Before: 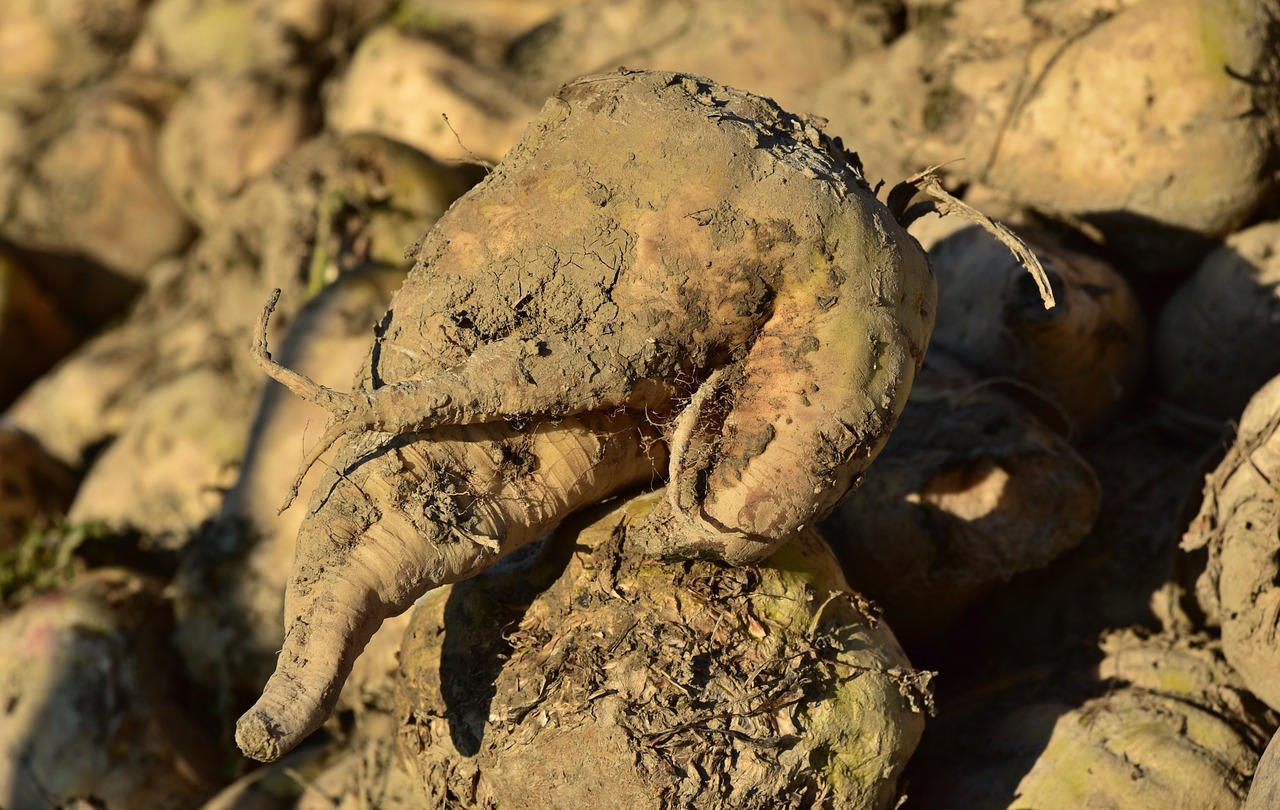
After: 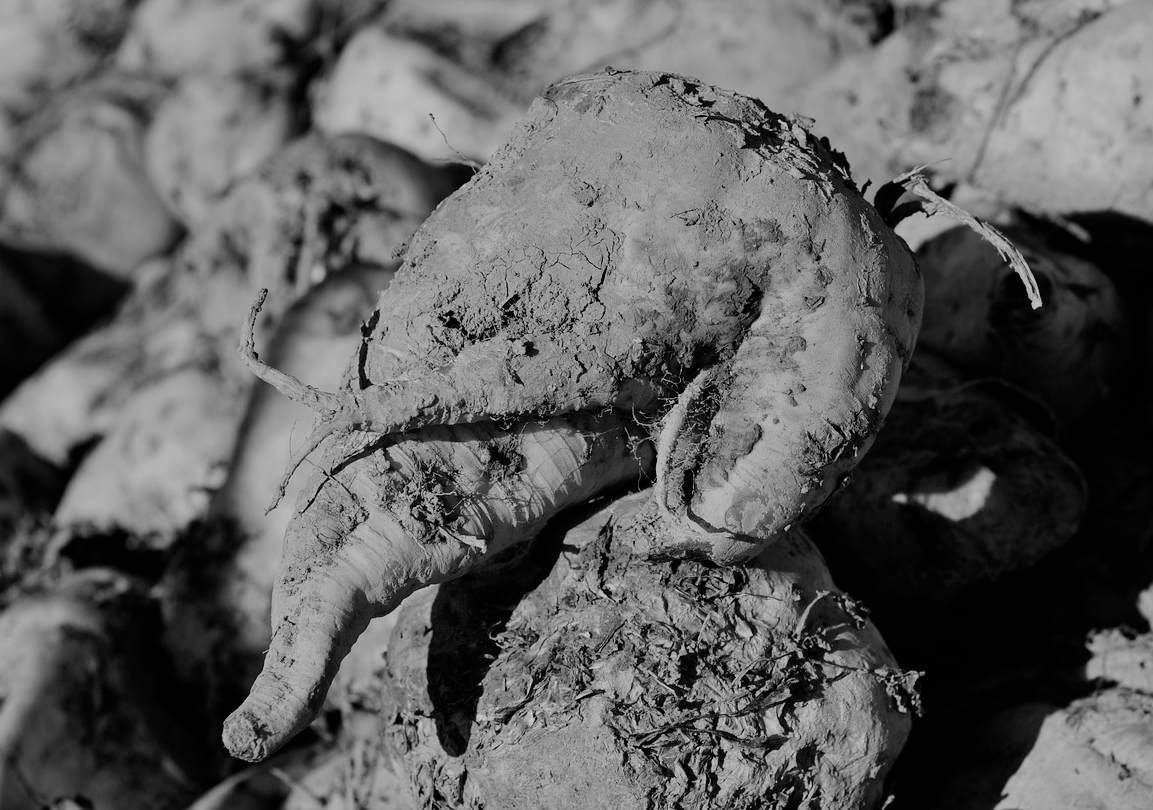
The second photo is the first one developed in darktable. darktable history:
filmic rgb: black relative exposure -7.48 EV, white relative exposure 4.83 EV, hardness 3.4, color science v6 (2022)
crop and rotate: left 1.088%, right 8.807%
monochrome: a 30.25, b 92.03
